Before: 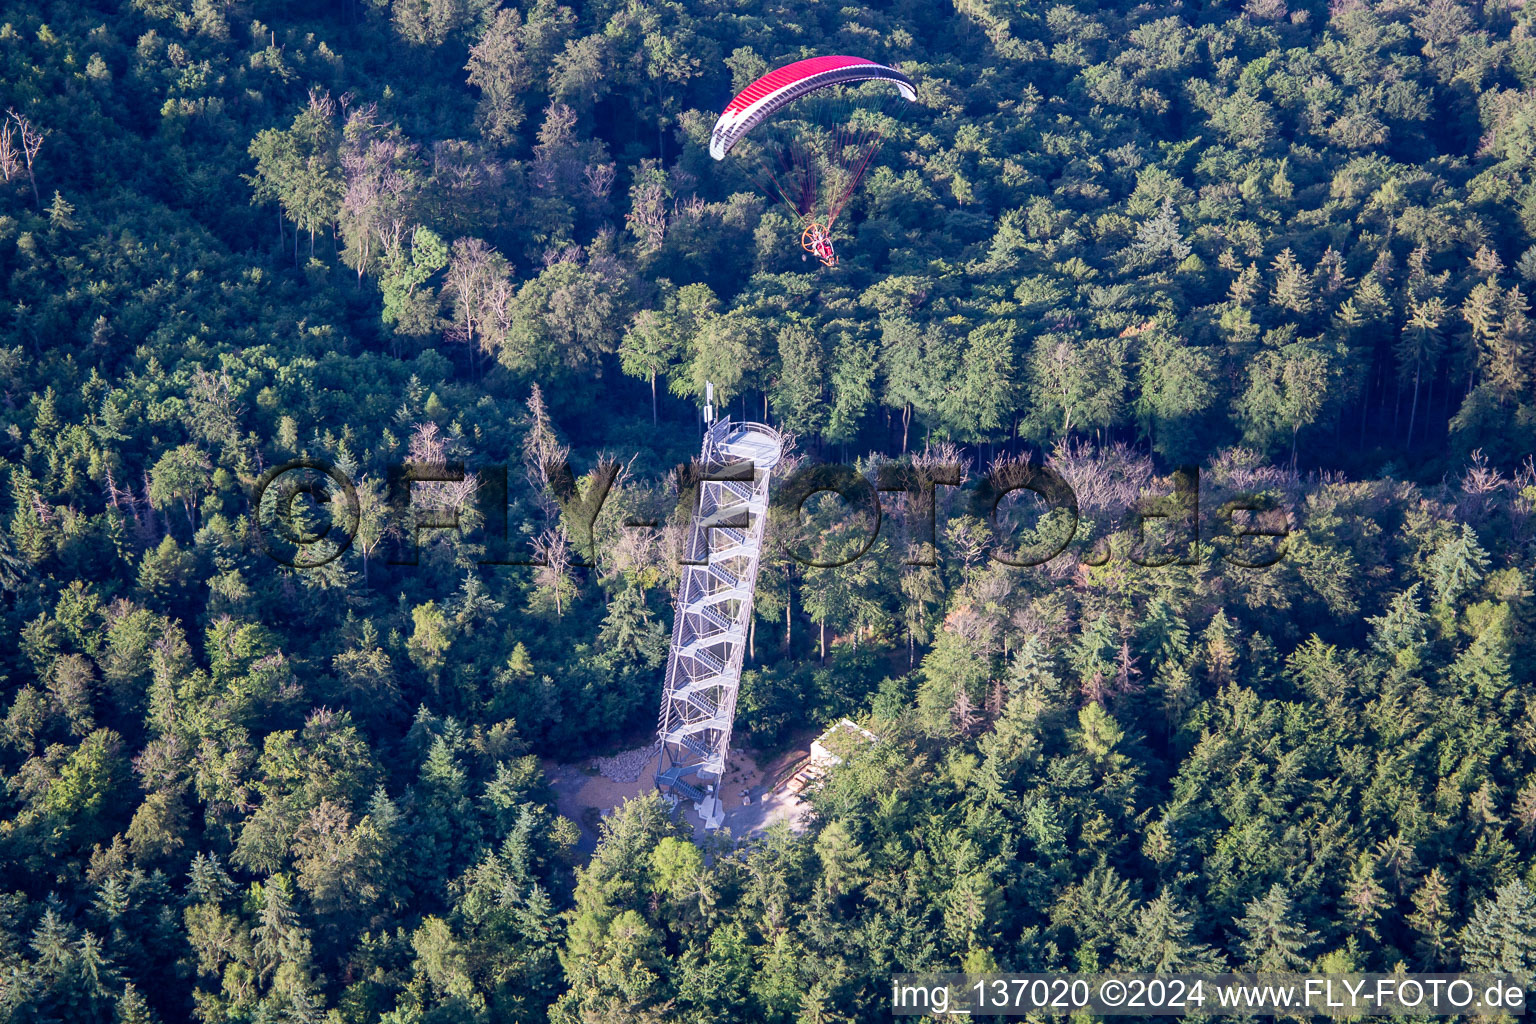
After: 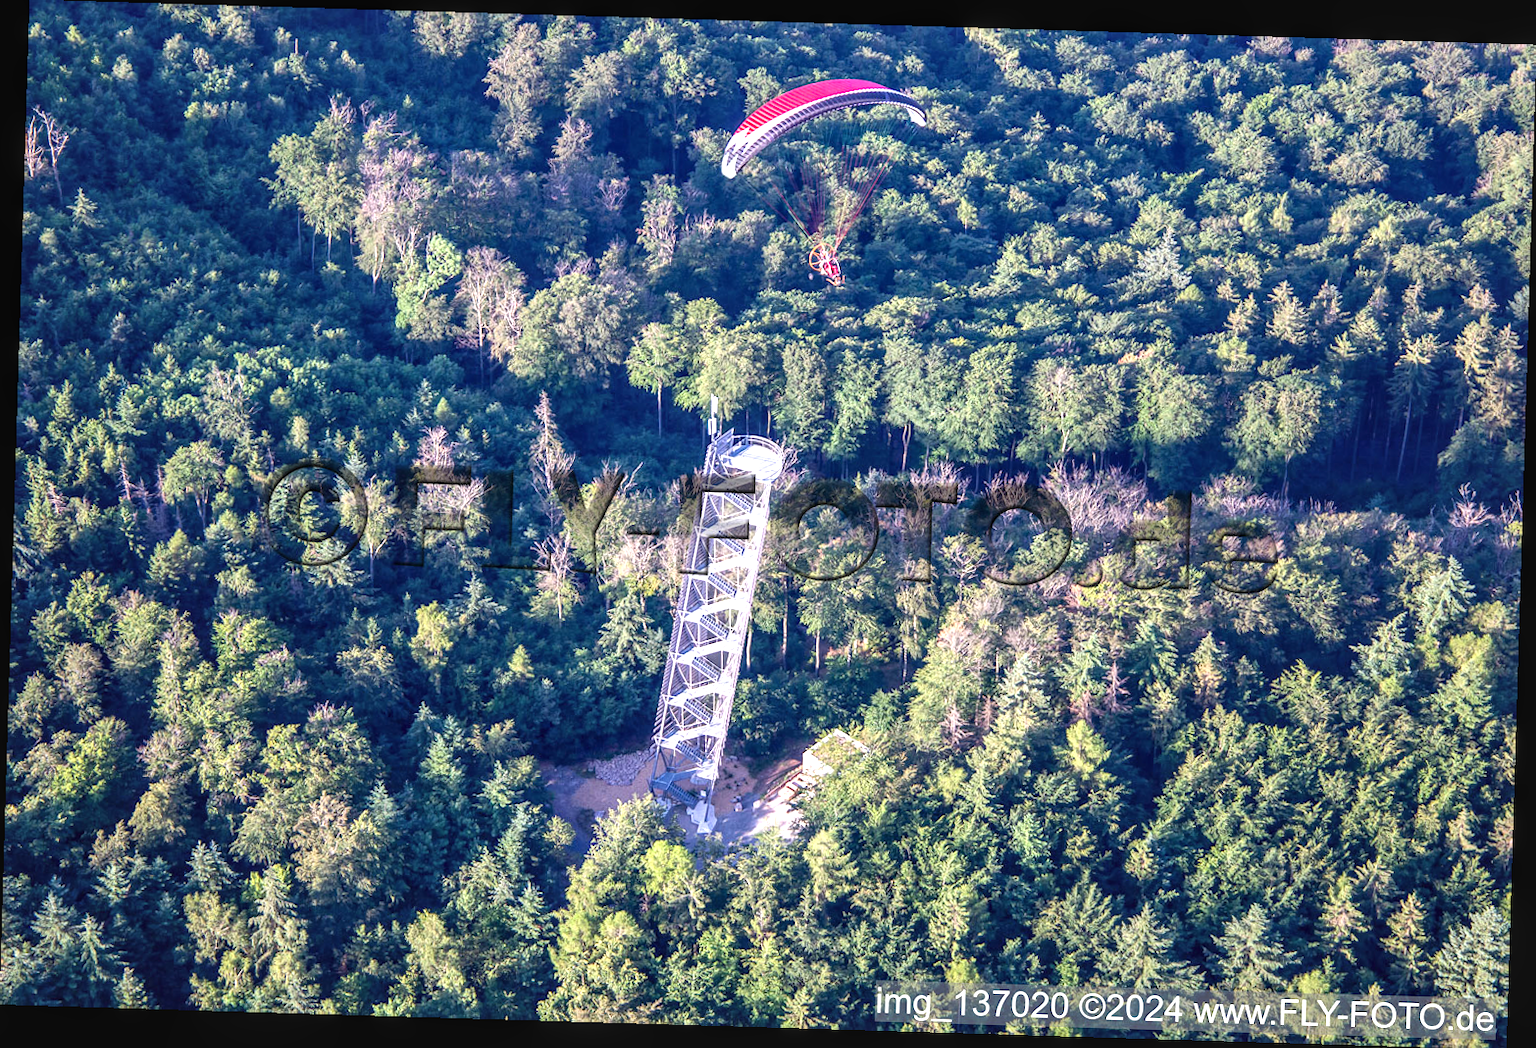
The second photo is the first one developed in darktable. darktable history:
rotate and perspective: rotation 1.72°, automatic cropping off
exposure: black level correction -0.002, exposure 0.708 EV, compensate exposure bias true, compensate highlight preservation false
local contrast: on, module defaults
